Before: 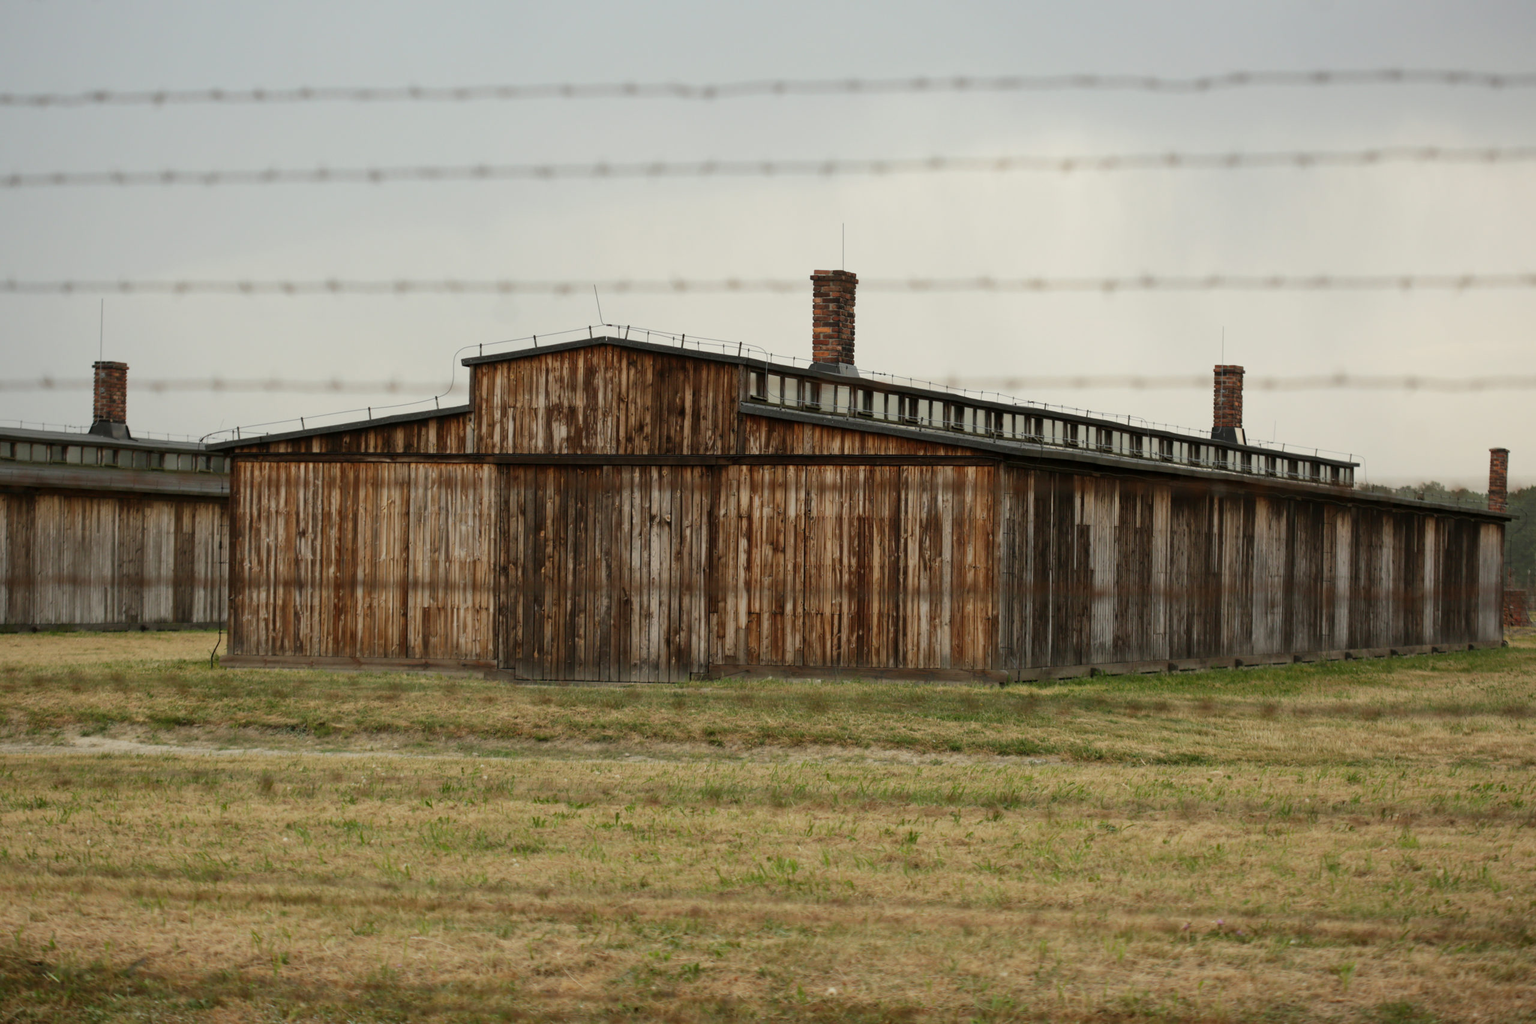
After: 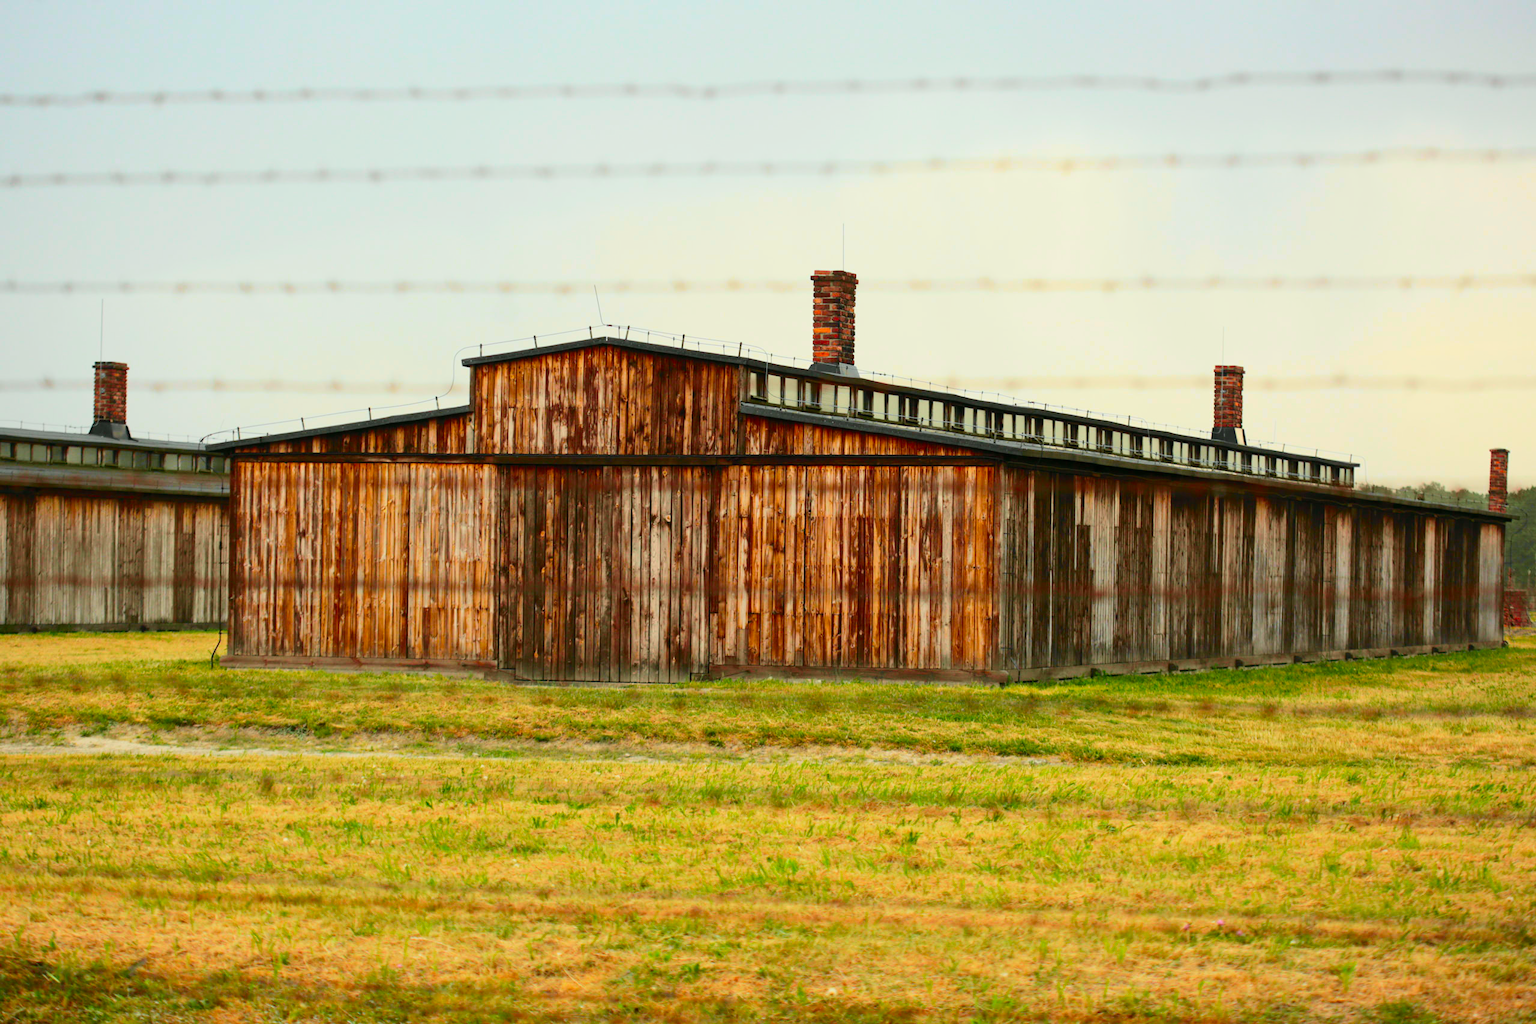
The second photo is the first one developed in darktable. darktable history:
contrast brightness saturation: contrast 0.2, brightness 0.2, saturation 0.8
tone curve: curves: ch0 [(0, 0.003) (0.056, 0.041) (0.211, 0.187) (0.482, 0.519) (0.836, 0.864) (0.997, 0.984)]; ch1 [(0, 0) (0.276, 0.206) (0.393, 0.364) (0.482, 0.471) (0.506, 0.5) (0.523, 0.523) (0.572, 0.604) (0.635, 0.665) (0.695, 0.759) (1, 1)]; ch2 [(0, 0) (0.438, 0.456) (0.473, 0.47) (0.503, 0.503) (0.536, 0.527) (0.562, 0.584) (0.612, 0.61) (0.679, 0.72) (1, 1)], color space Lab, independent channels, preserve colors none
color calibration: illuminant same as pipeline (D50), adaptation none (bypass)
